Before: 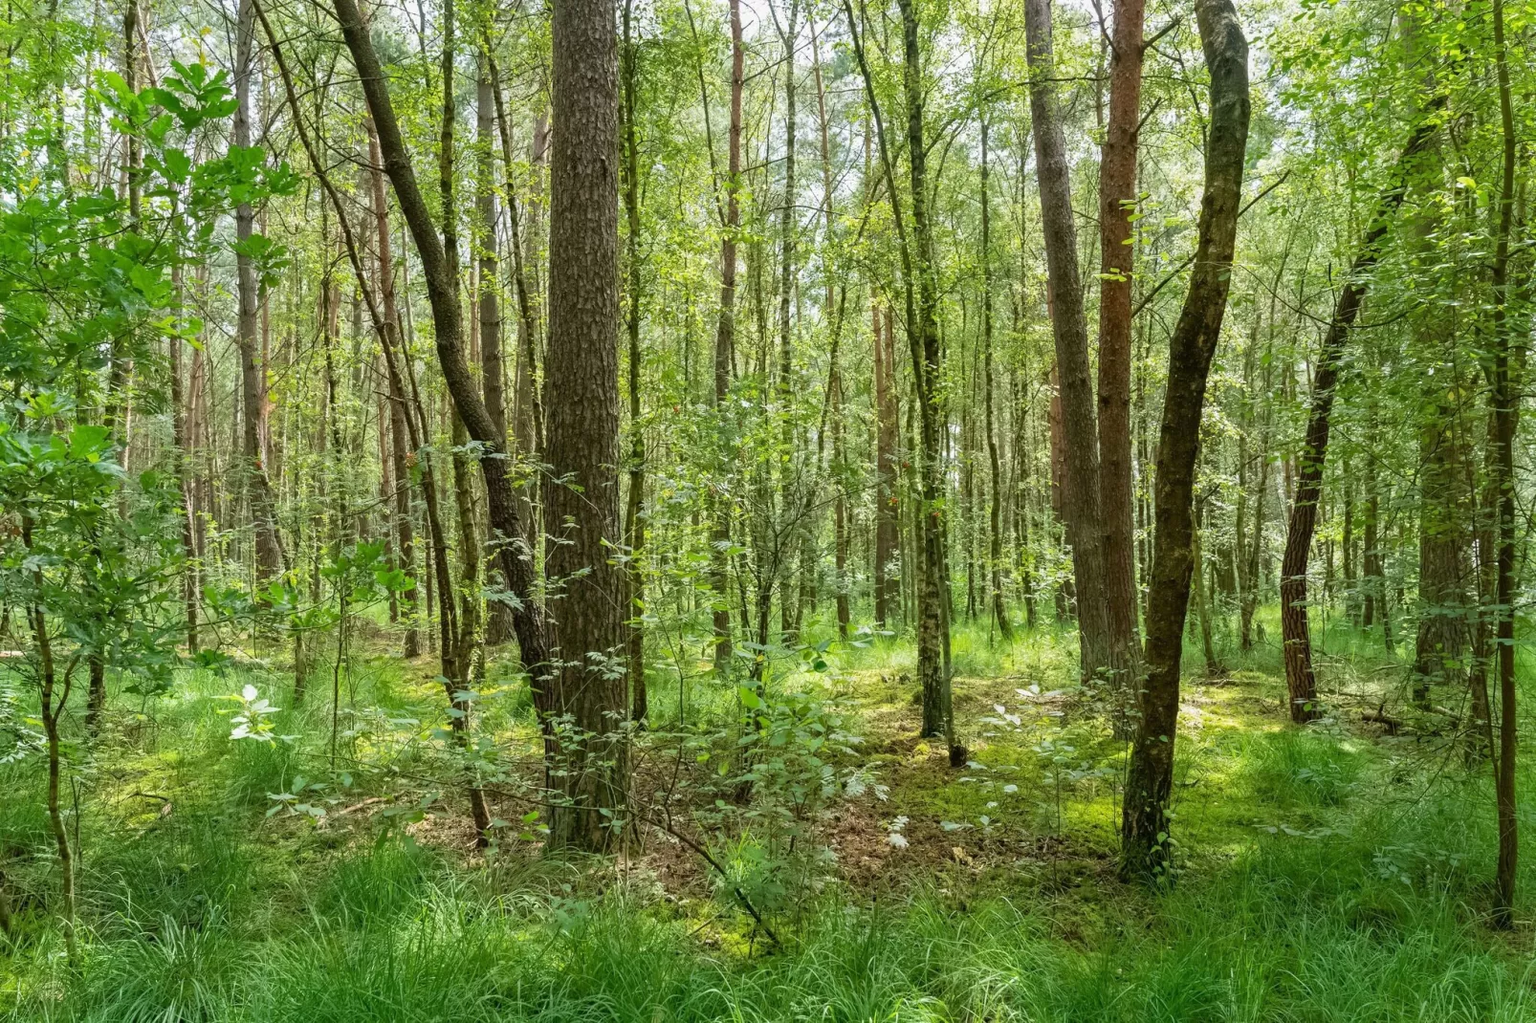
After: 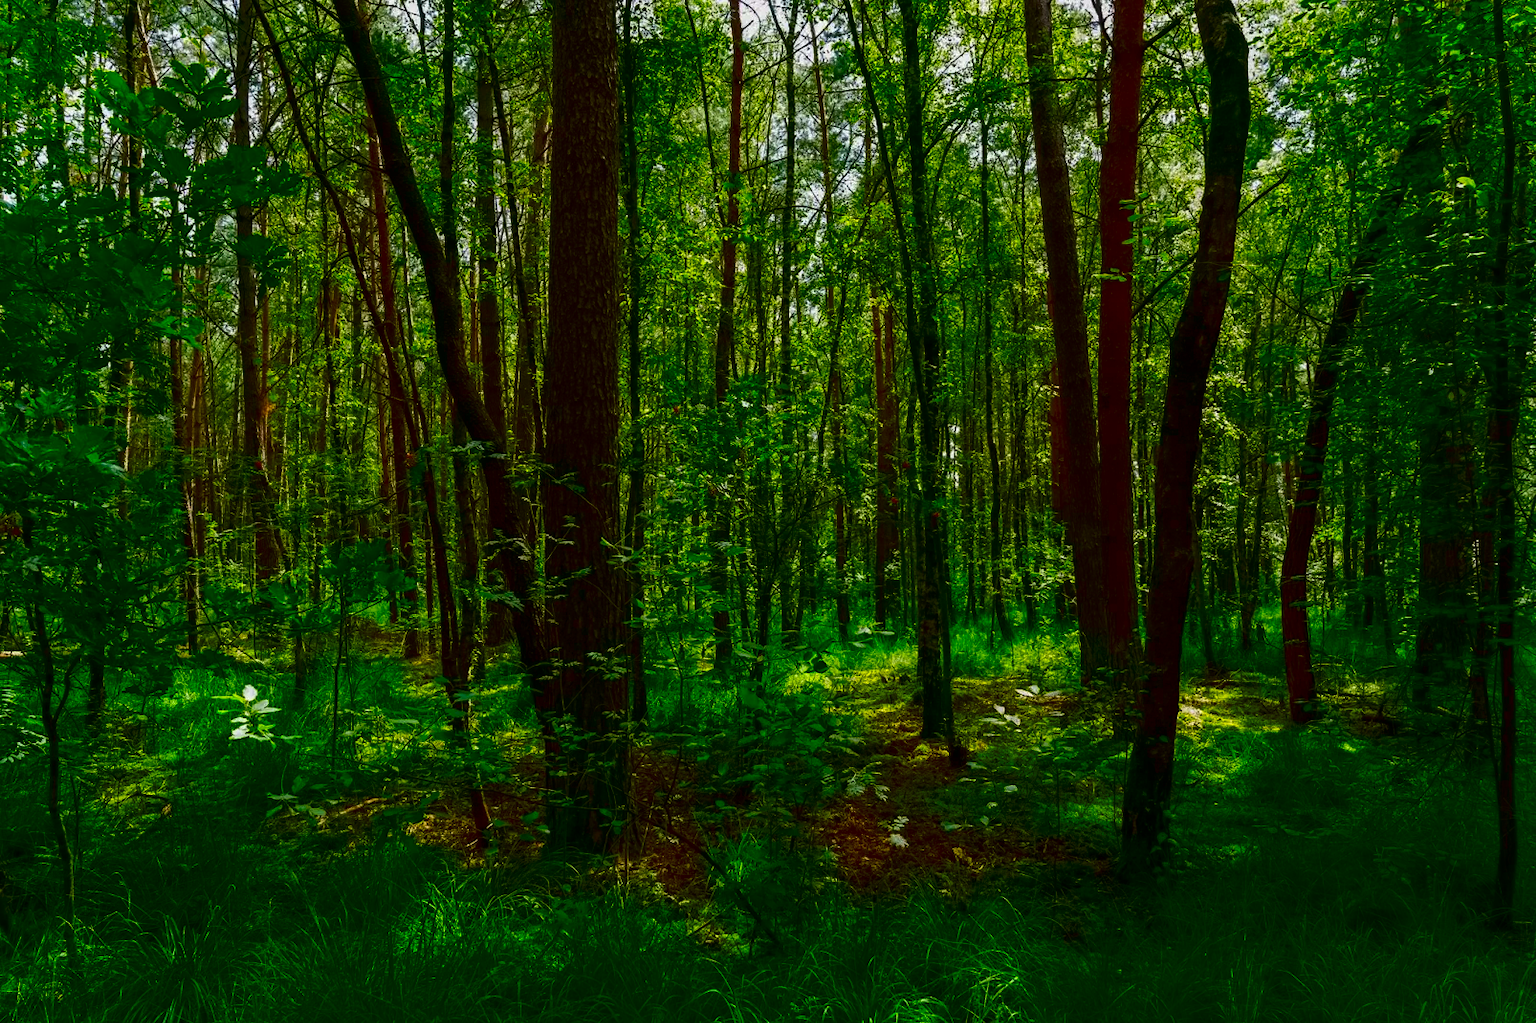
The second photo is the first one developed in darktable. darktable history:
contrast brightness saturation: brightness -0.995, saturation 0.998
